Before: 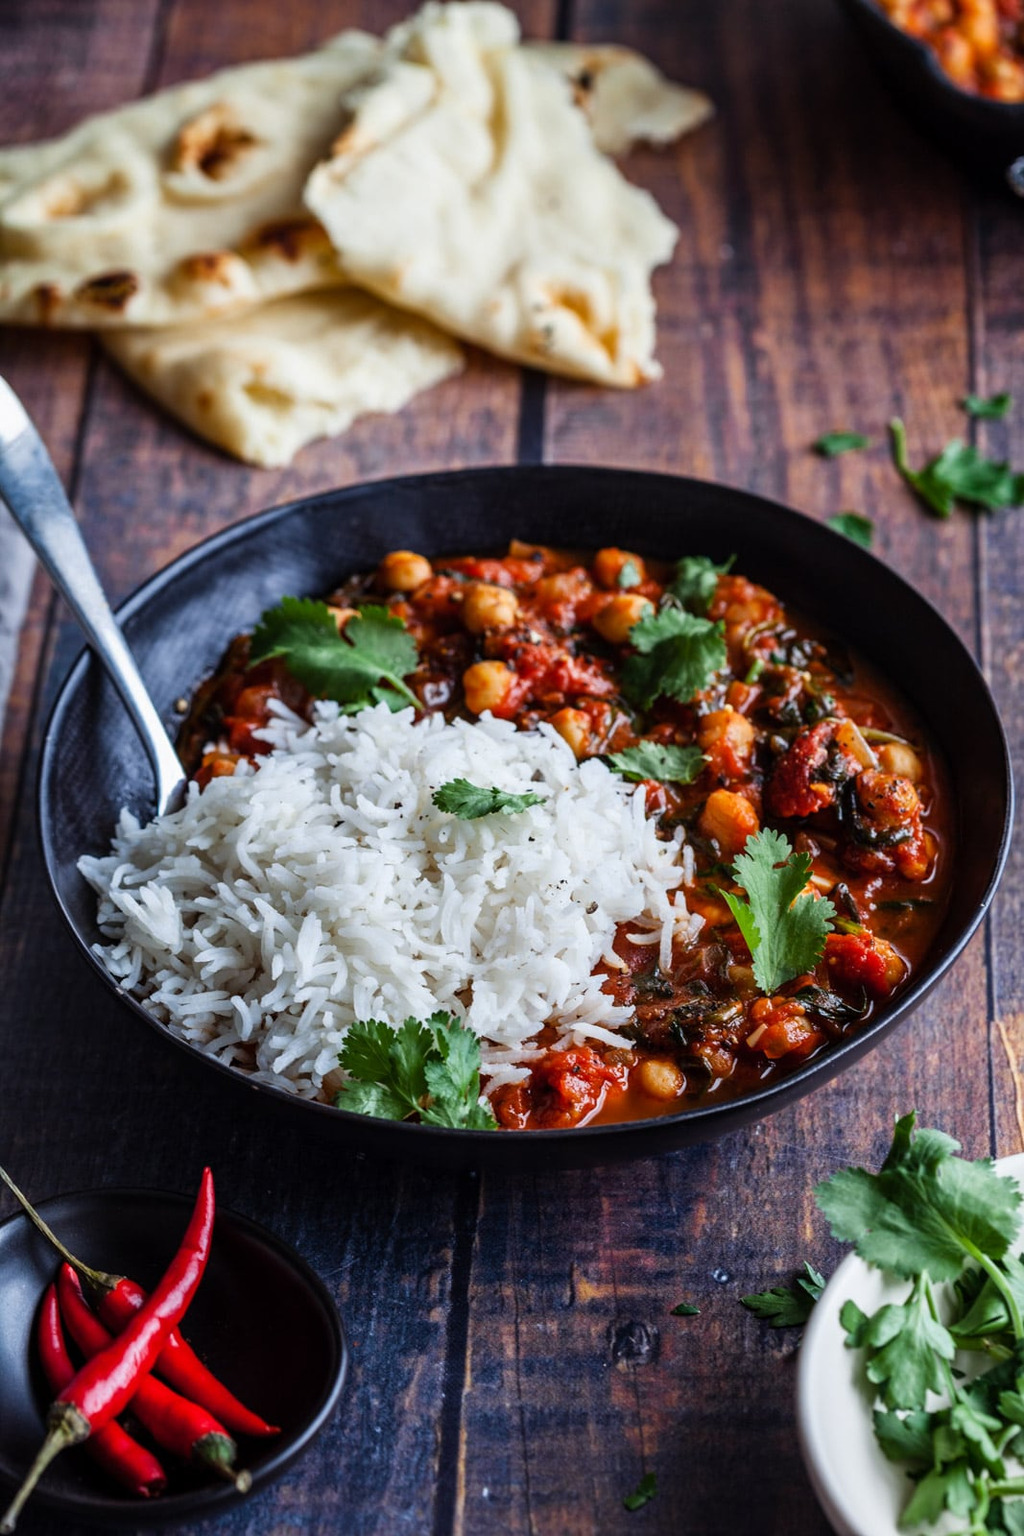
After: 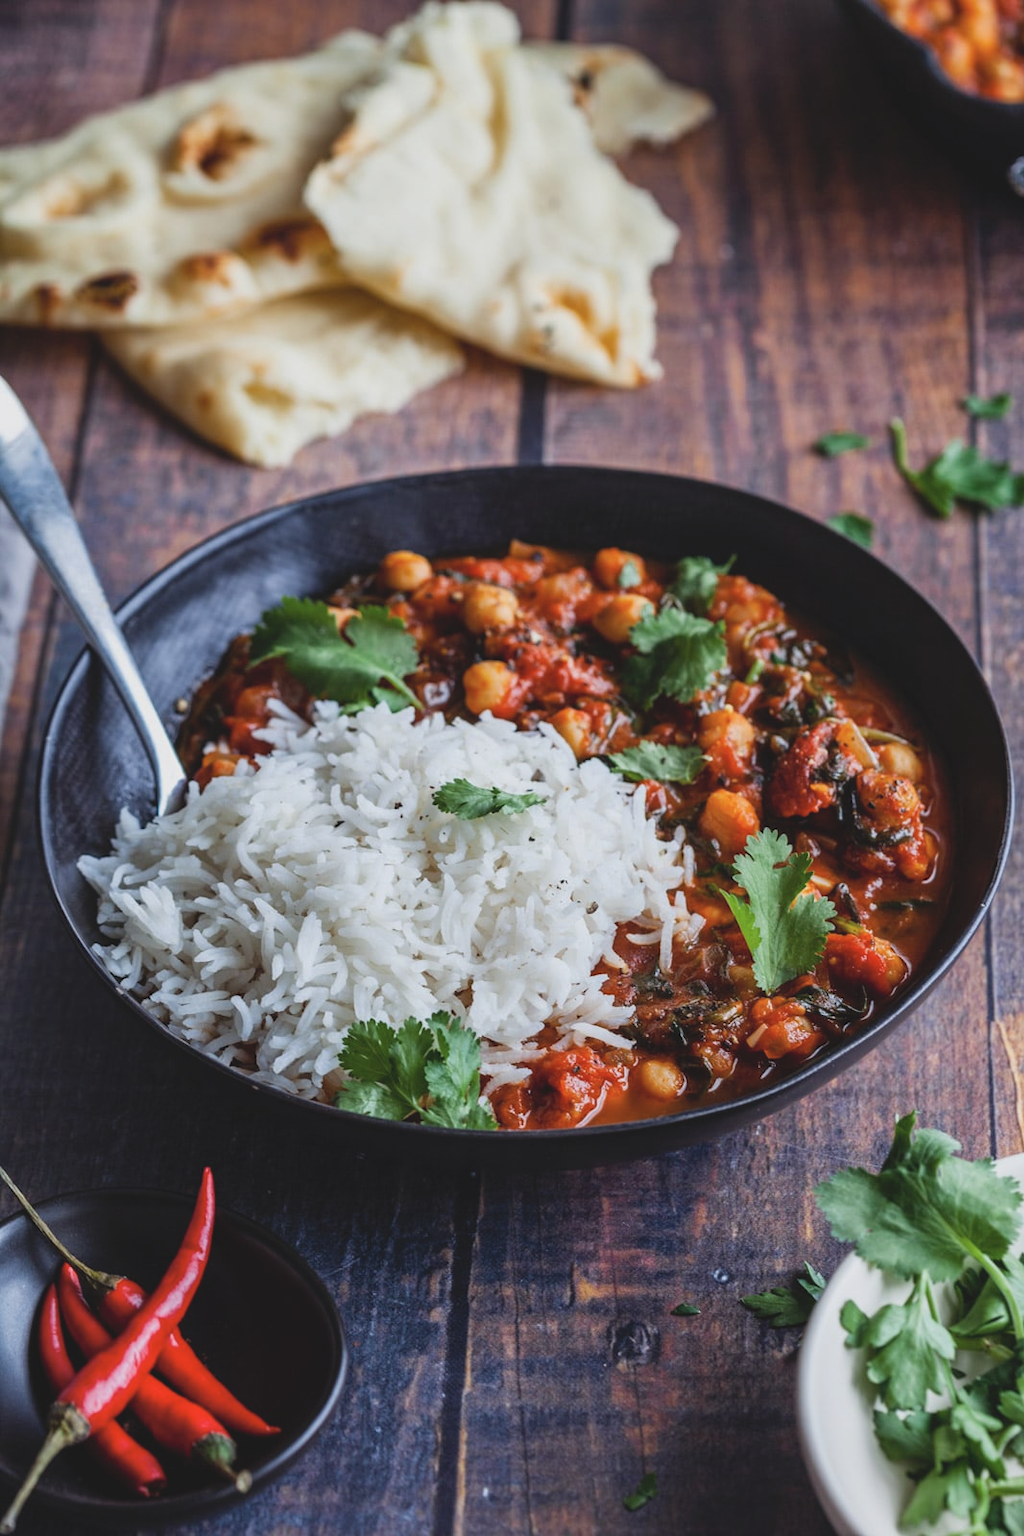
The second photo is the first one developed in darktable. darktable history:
contrast brightness saturation: contrast -0.156, brightness 0.043, saturation -0.133
